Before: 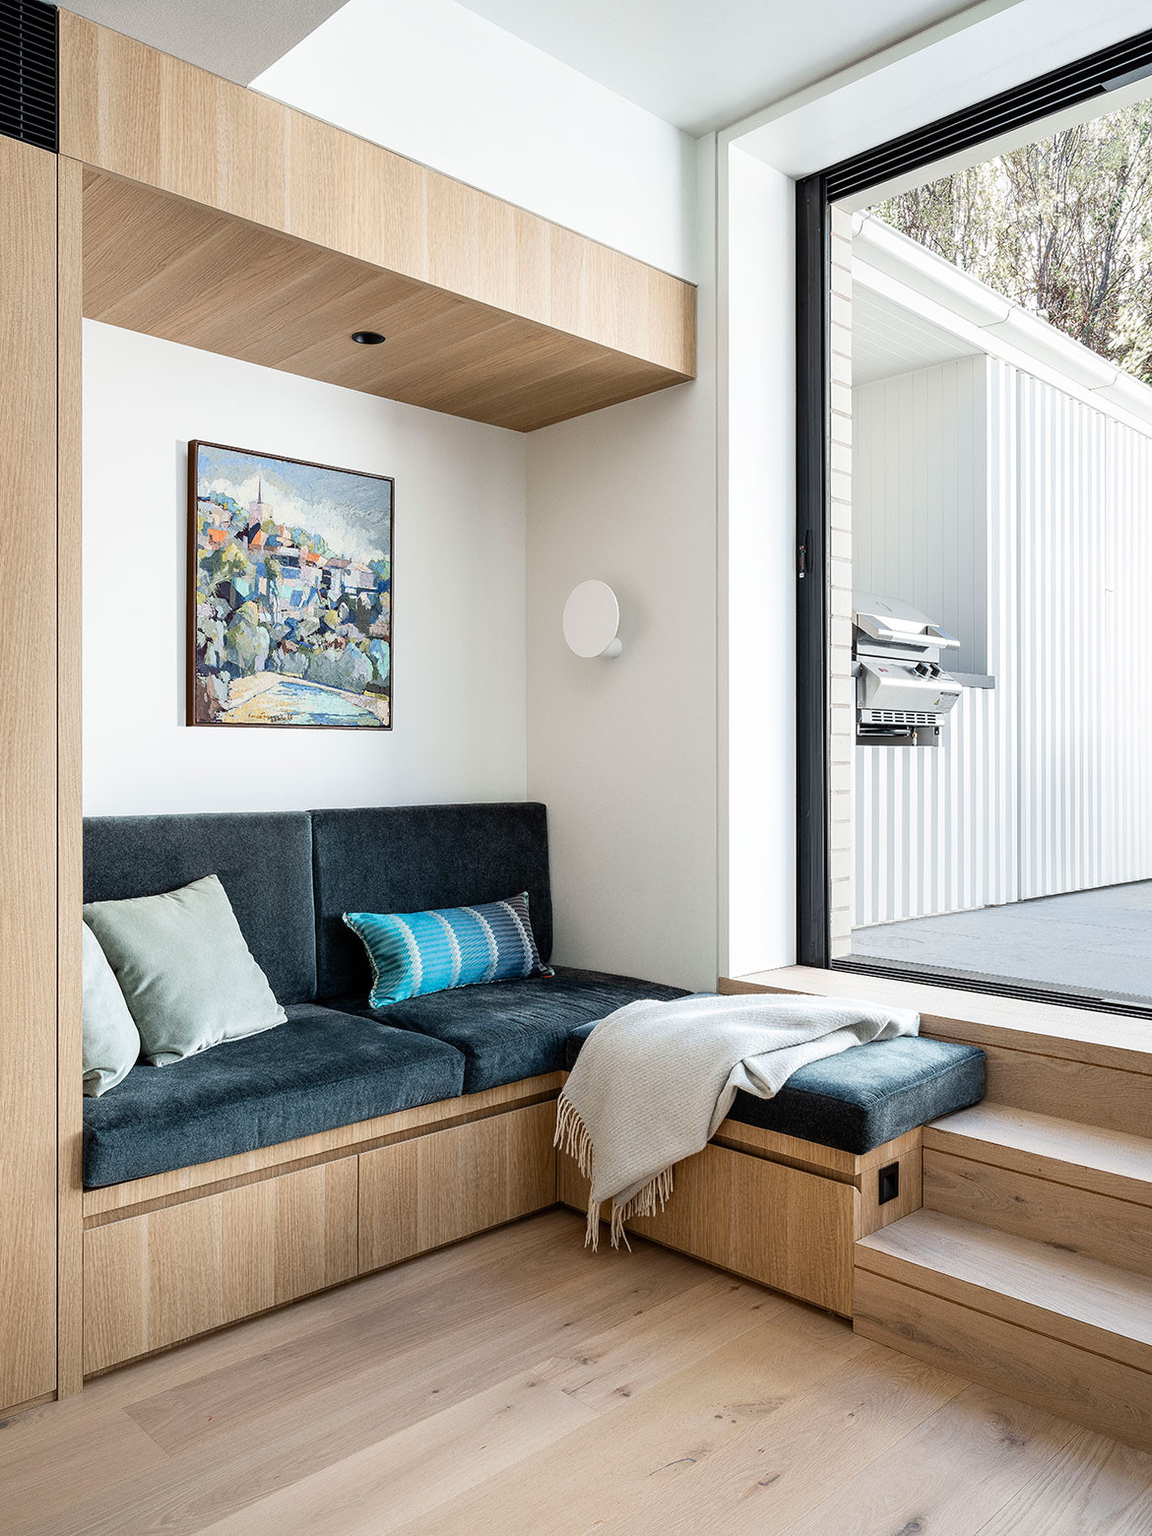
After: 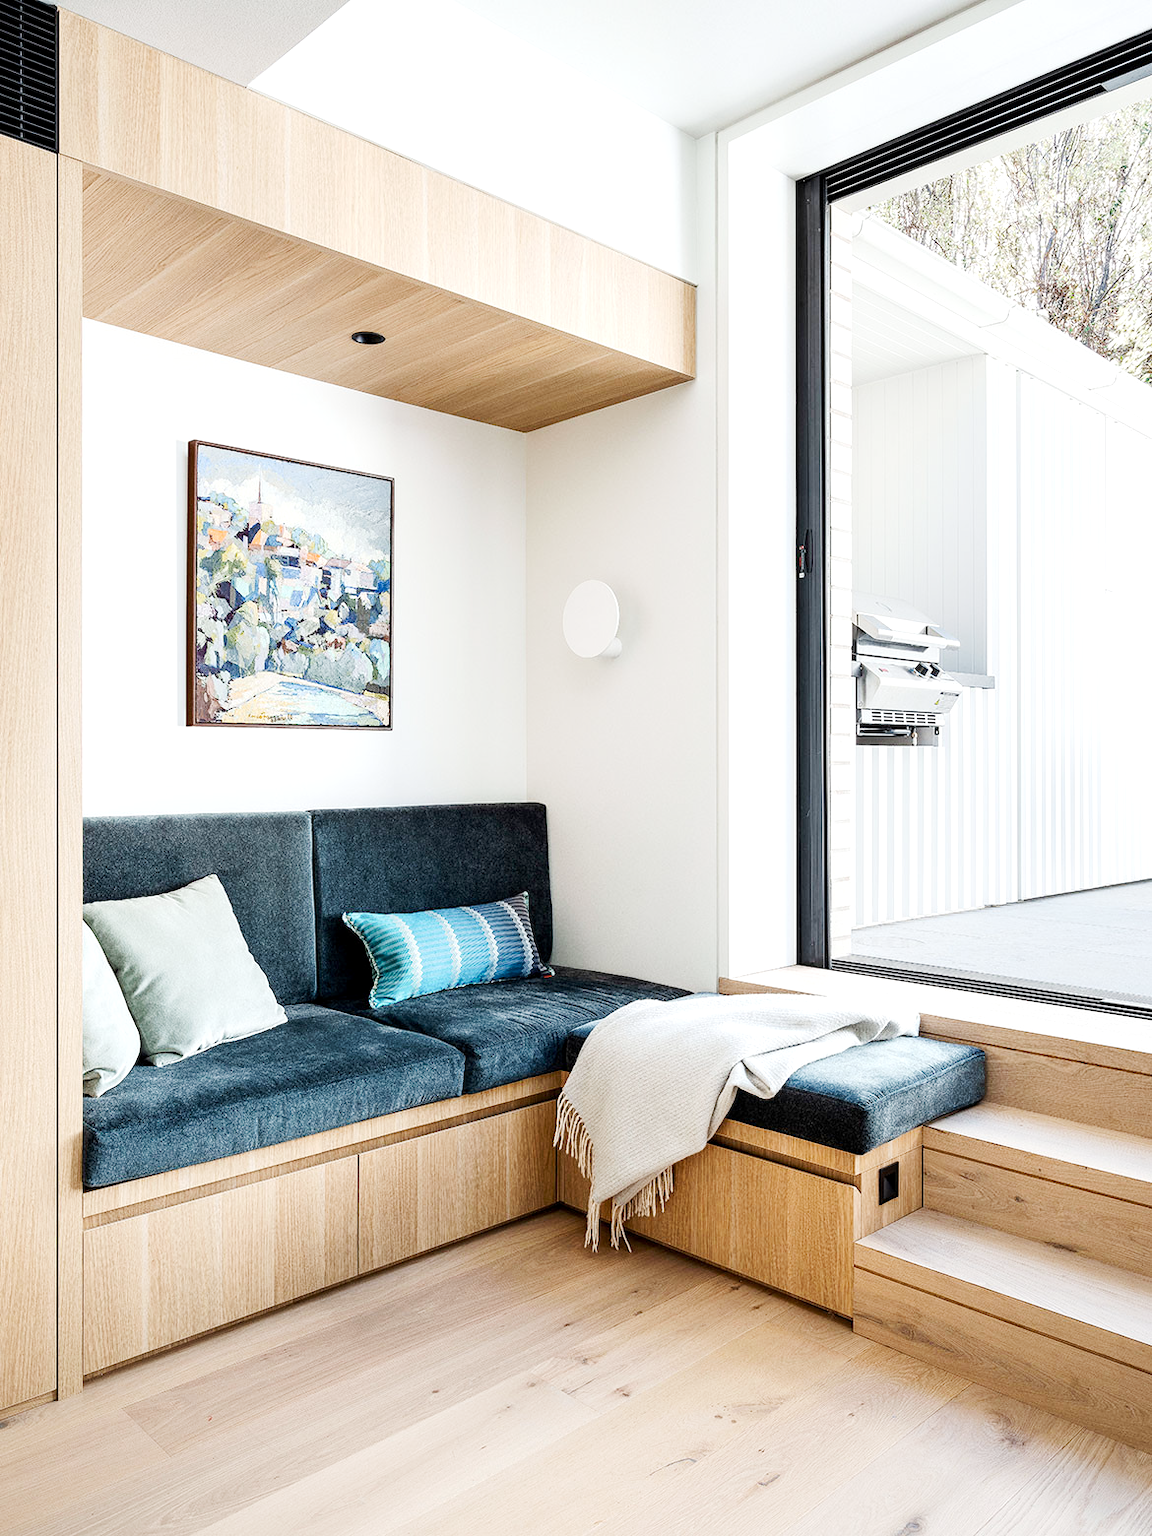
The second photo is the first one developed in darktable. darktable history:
exposure: black level correction 0.001, exposure 0.3 EV, compensate highlight preservation false
tone curve: curves: ch0 [(0, 0) (0.003, 0.003) (0.011, 0.014) (0.025, 0.033) (0.044, 0.06) (0.069, 0.096) (0.1, 0.132) (0.136, 0.174) (0.177, 0.226) (0.224, 0.282) (0.277, 0.352) (0.335, 0.435) (0.399, 0.524) (0.468, 0.615) (0.543, 0.695) (0.623, 0.771) (0.709, 0.835) (0.801, 0.894) (0.898, 0.944) (1, 1)], preserve colors none
